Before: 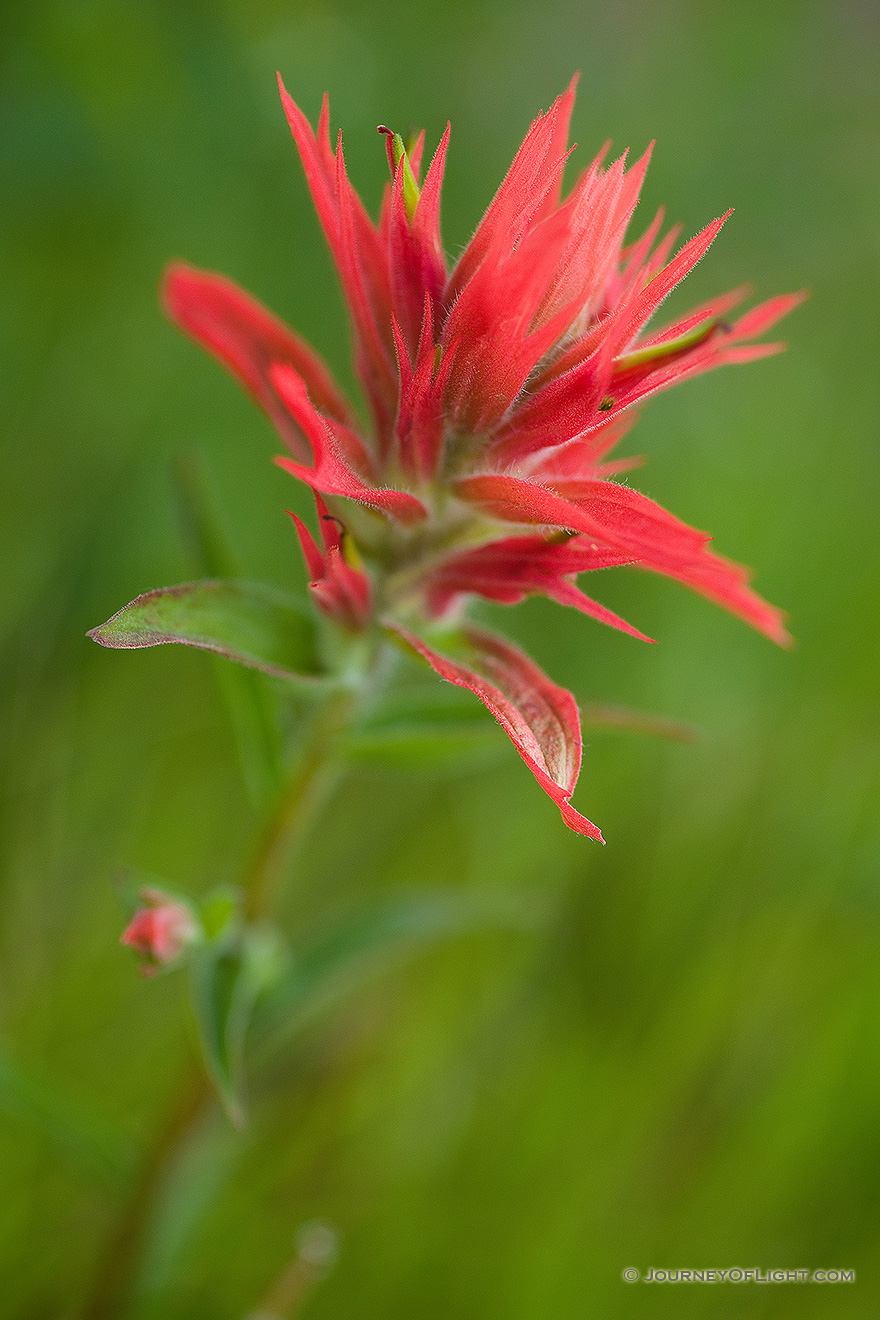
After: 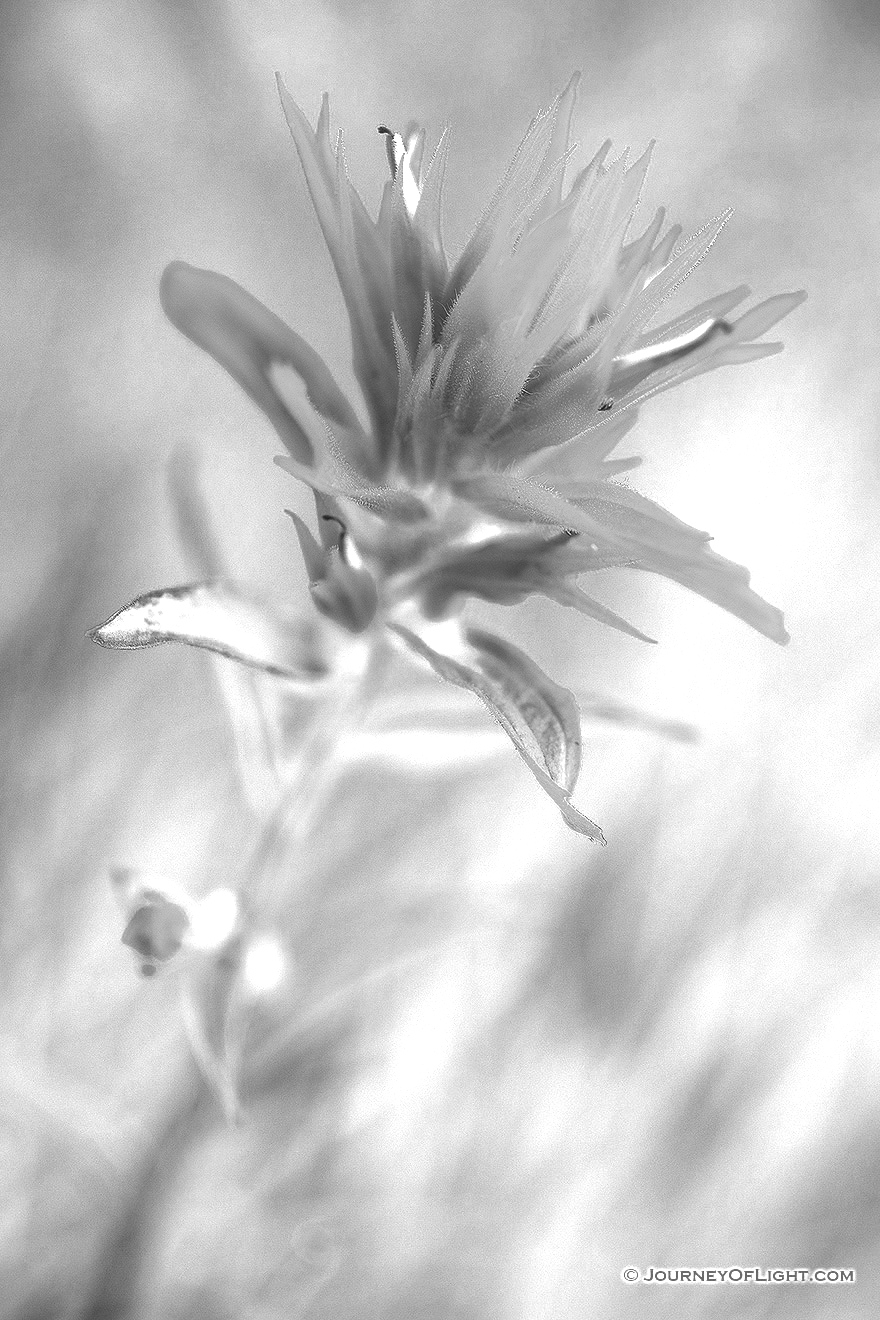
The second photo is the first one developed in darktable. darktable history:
color zones: curves: ch0 [(0, 0.554) (0.146, 0.662) (0.293, 0.86) (0.503, 0.774) (0.637, 0.106) (0.74, 0.072) (0.866, 0.488) (0.998, 0.569)]; ch1 [(0, 0) (0.143, 0) (0.286, 0) (0.429, 0) (0.571, 0) (0.714, 0) (0.857, 0)]
